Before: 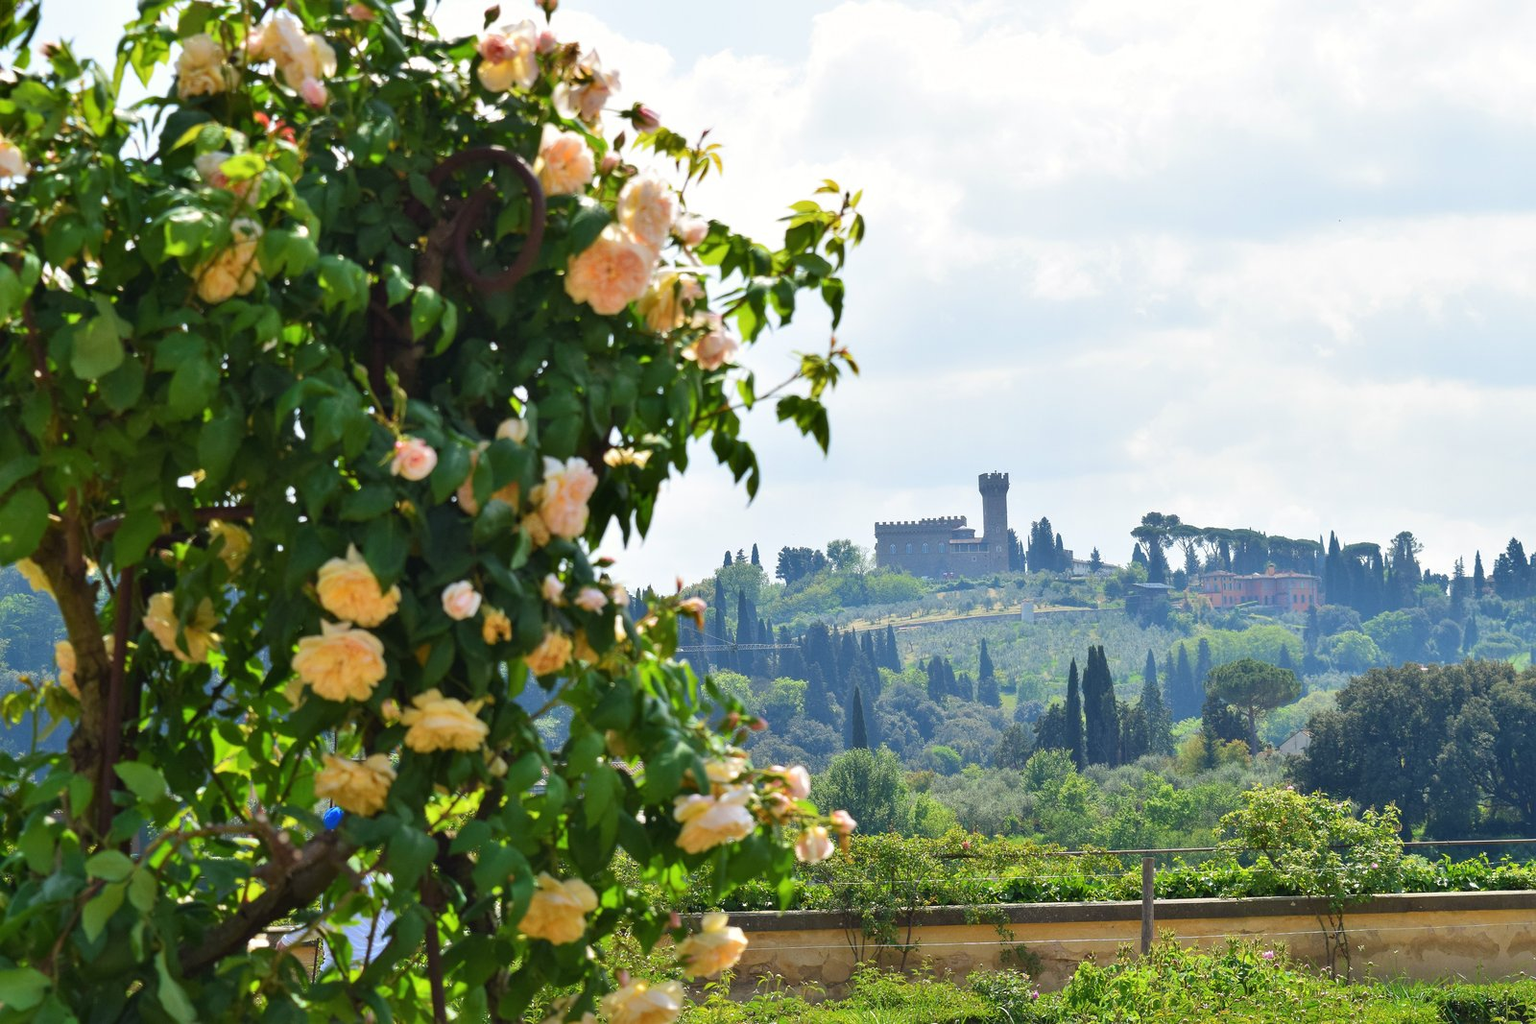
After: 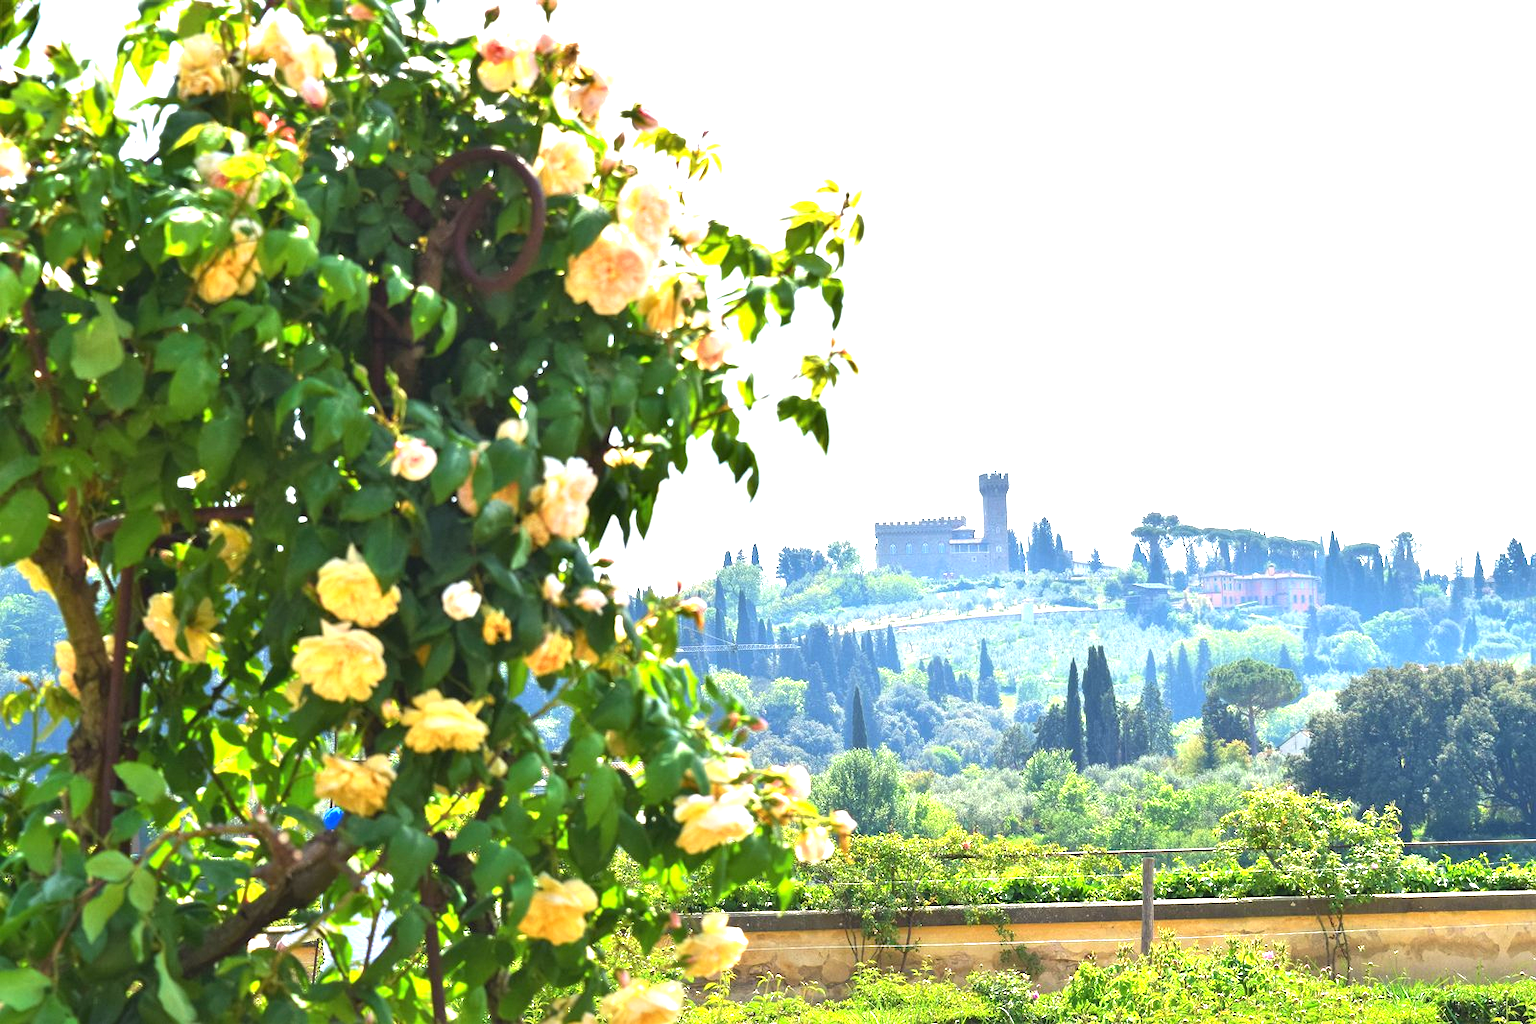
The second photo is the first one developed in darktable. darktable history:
base curve: curves: ch0 [(0, 0) (0.303, 0.277) (1, 1)], preserve colors none
exposure: black level correction 0, exposure 1.444 EV, compensate exposure bias true, compensate highlight preservation false
